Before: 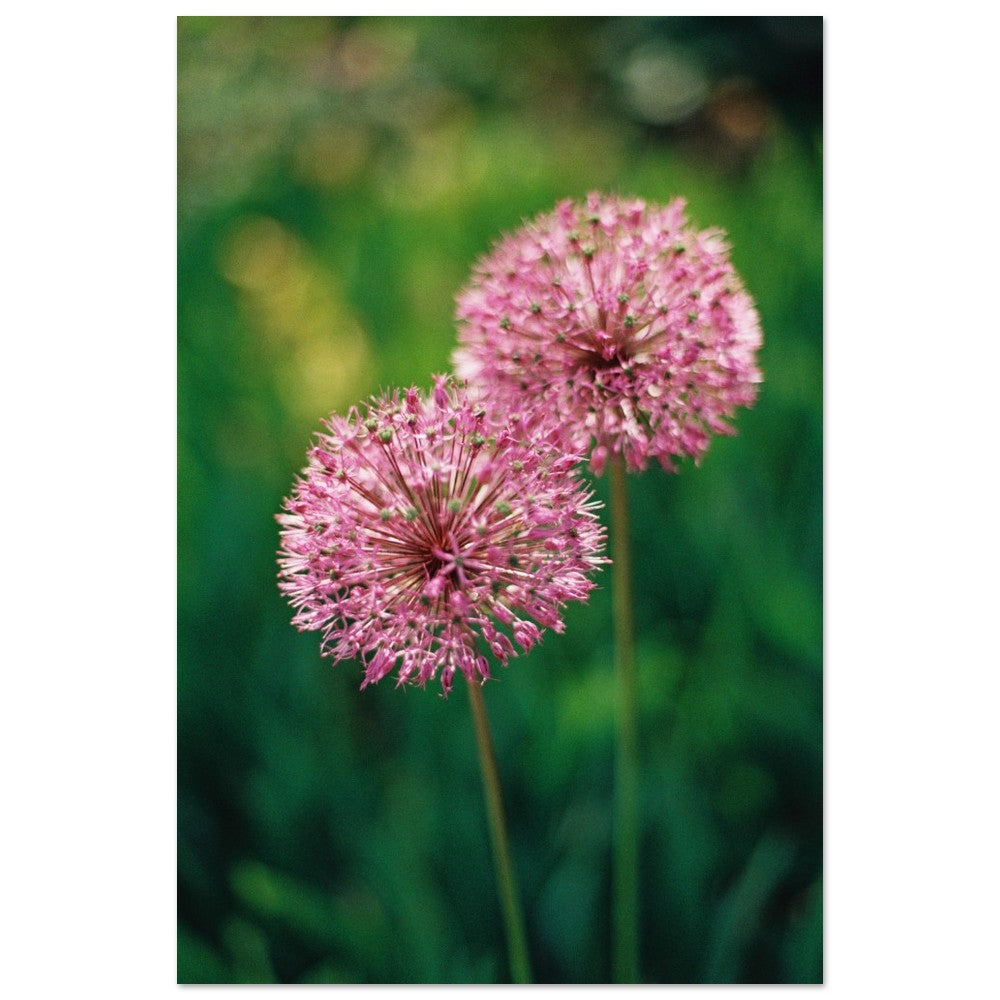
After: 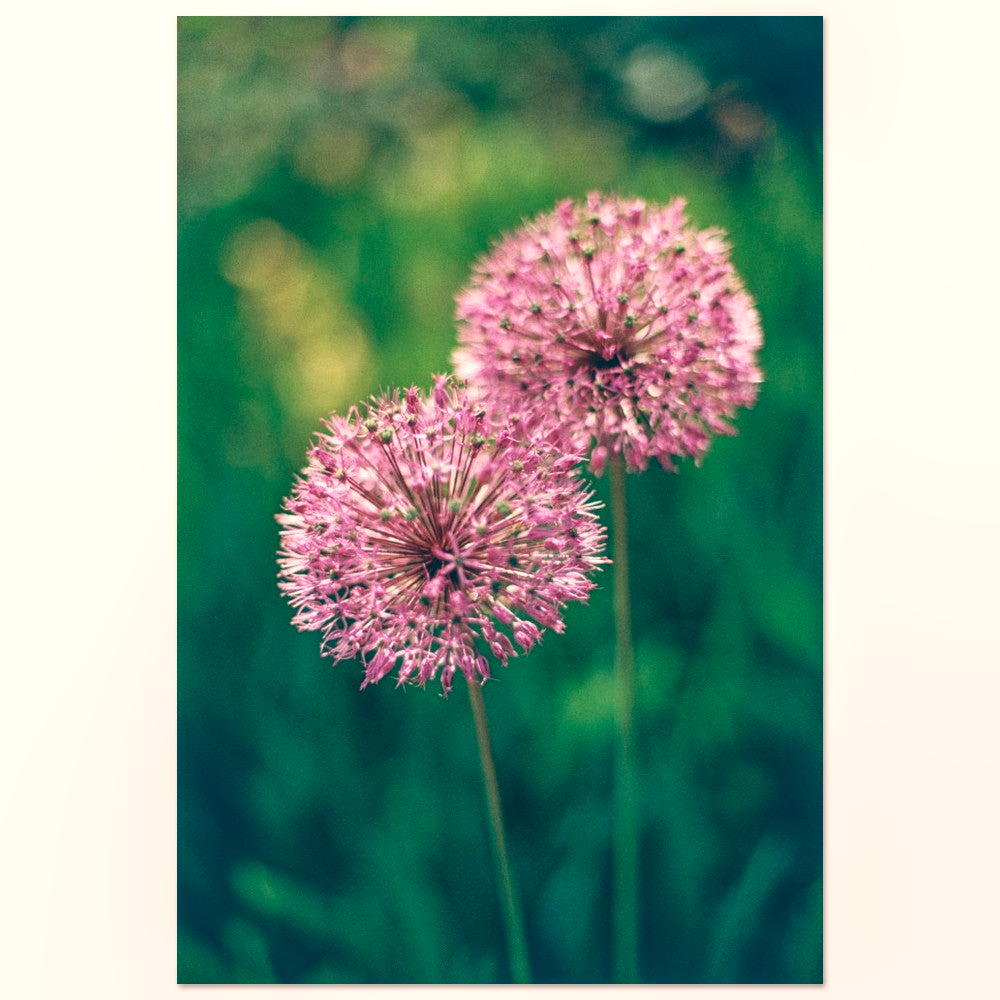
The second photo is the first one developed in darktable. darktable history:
local contrast: on, module defaults
color balance: lift [1.006, 0.985, 1.002, 1.015], gamma [1, 0.953, 1.008, 1.047], gain [1.076, 1.13, 1.004, 0.87]
